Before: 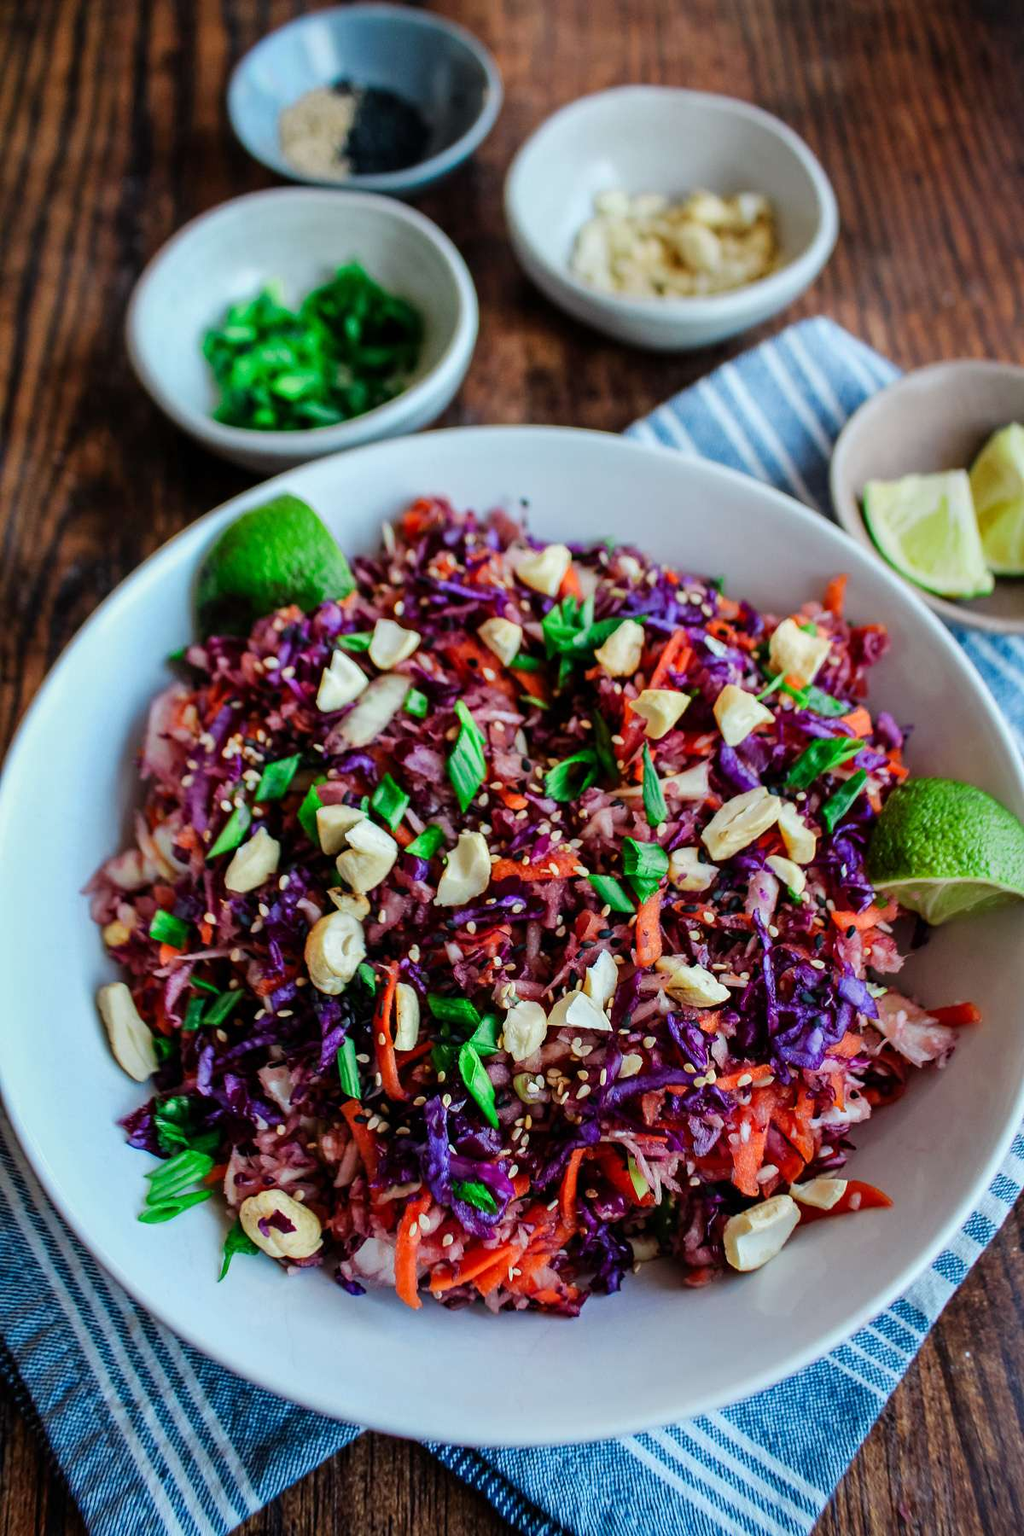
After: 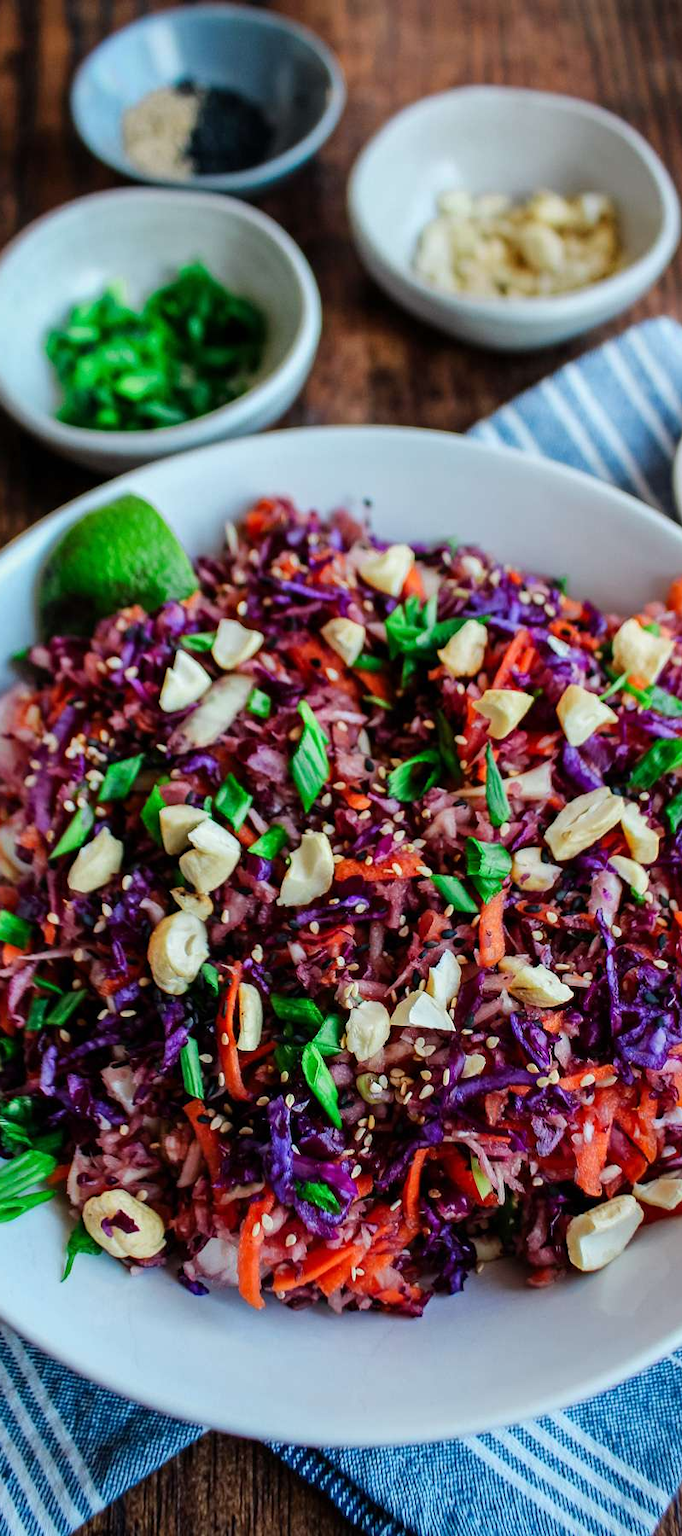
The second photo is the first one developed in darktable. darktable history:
crop and rotate: left 15.36%, right 17.94%
